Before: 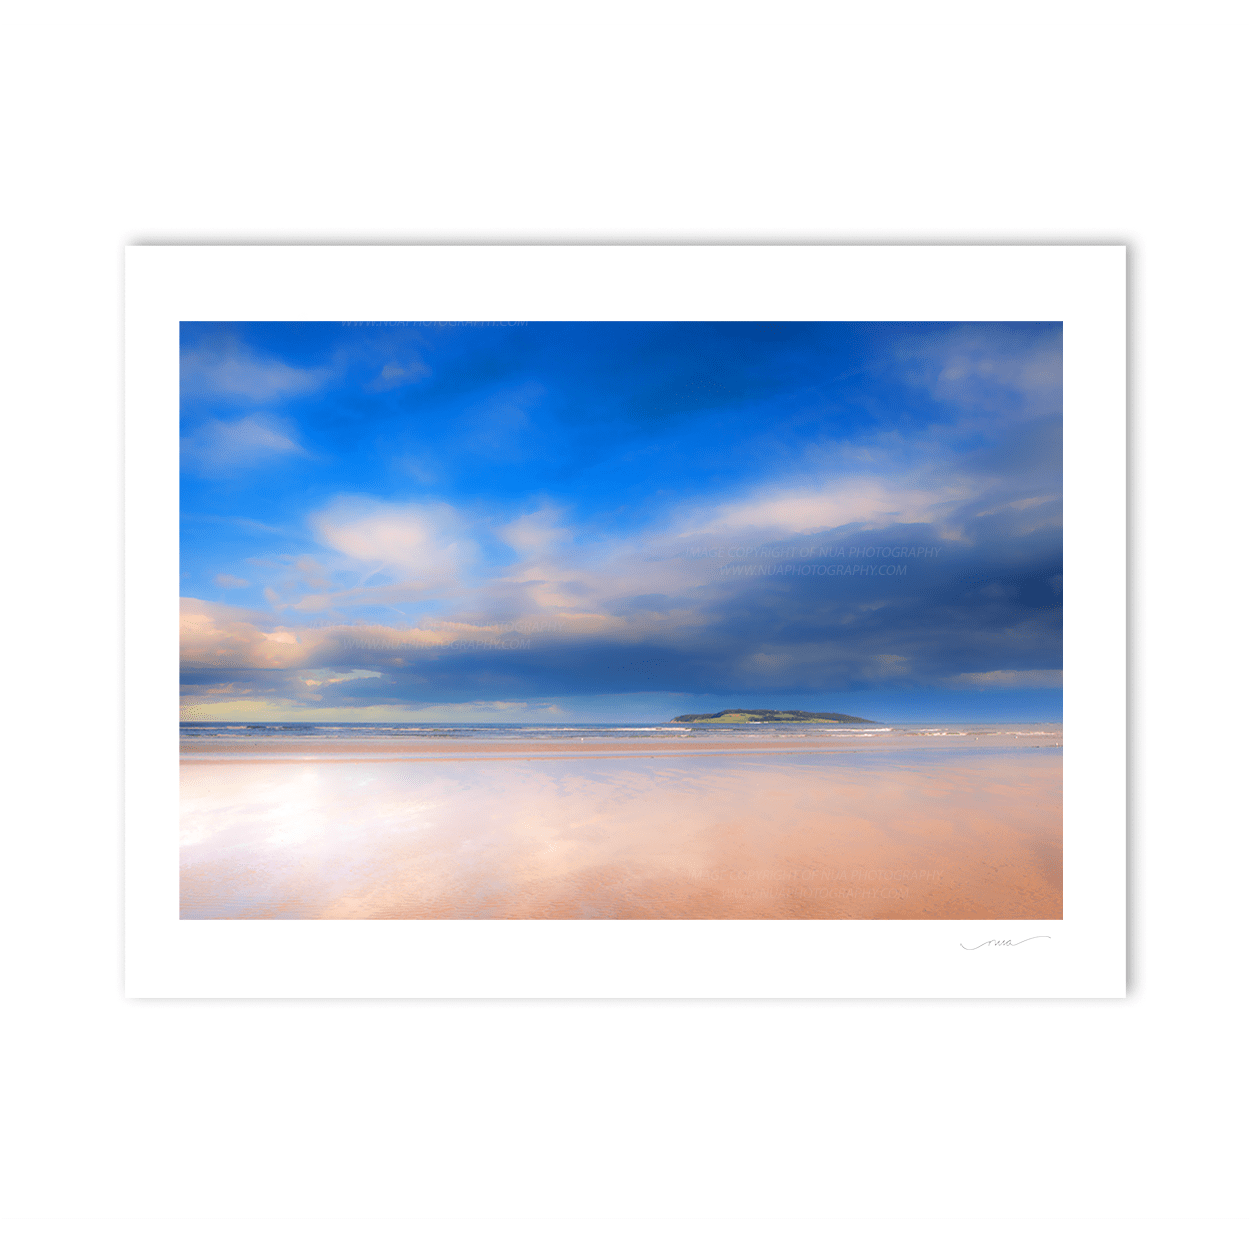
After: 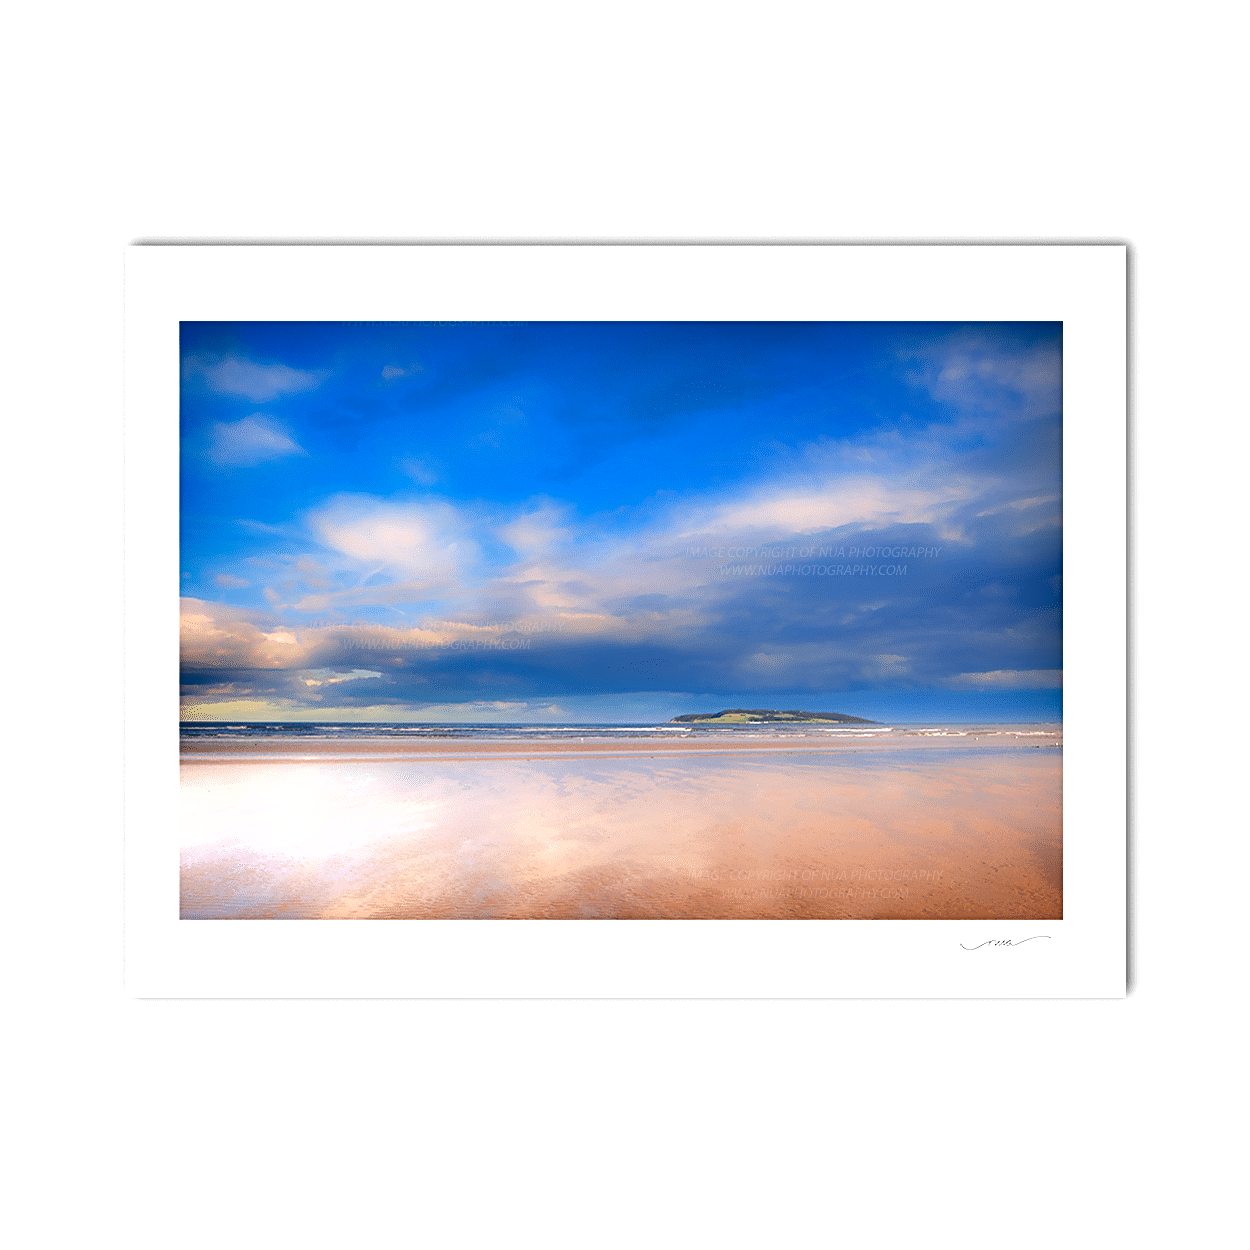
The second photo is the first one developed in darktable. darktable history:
exposure: exposure 0.207 EV, compensate highlight preservation false
sharpen: radius 3.119
shadows and highlights: low approximation 0.01, soften with gaussian
tone equalizer: -7 EV 0.15 EV, -6 EV 0.6 EV, -5 EV 1.15 EV, -4 EV 1.33 EV, -3 EV 1.15 EV, -2 EV 0.6 EV, -1 EV 0.15 EV, mask exposure compensation -0.5 EV
